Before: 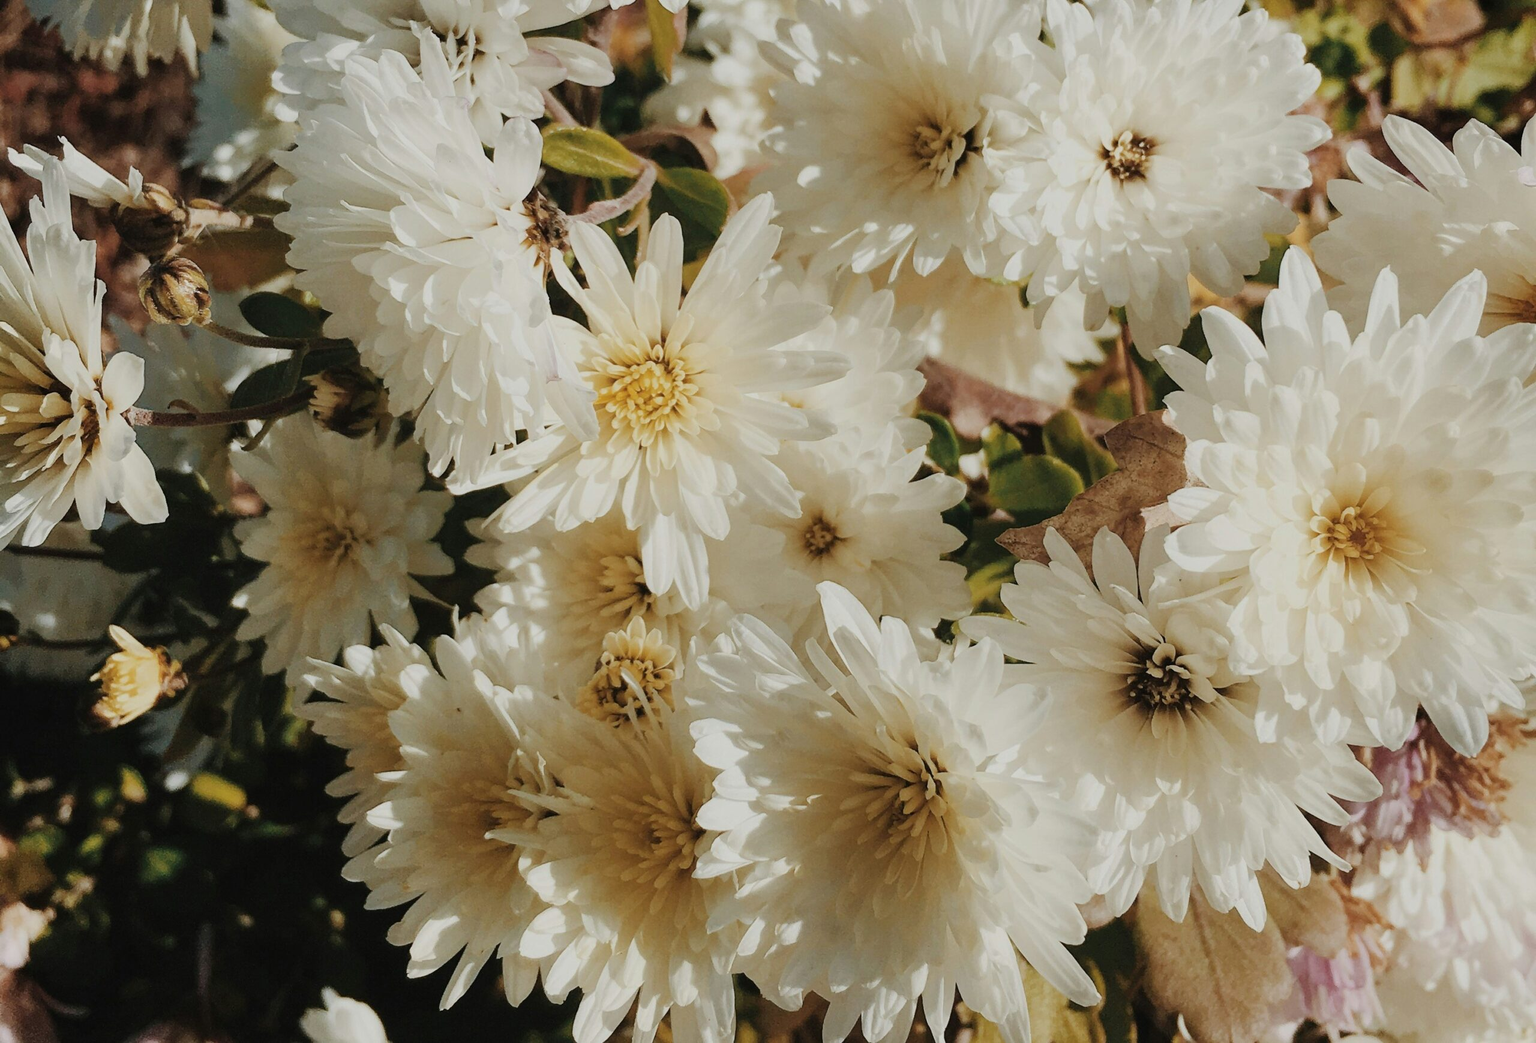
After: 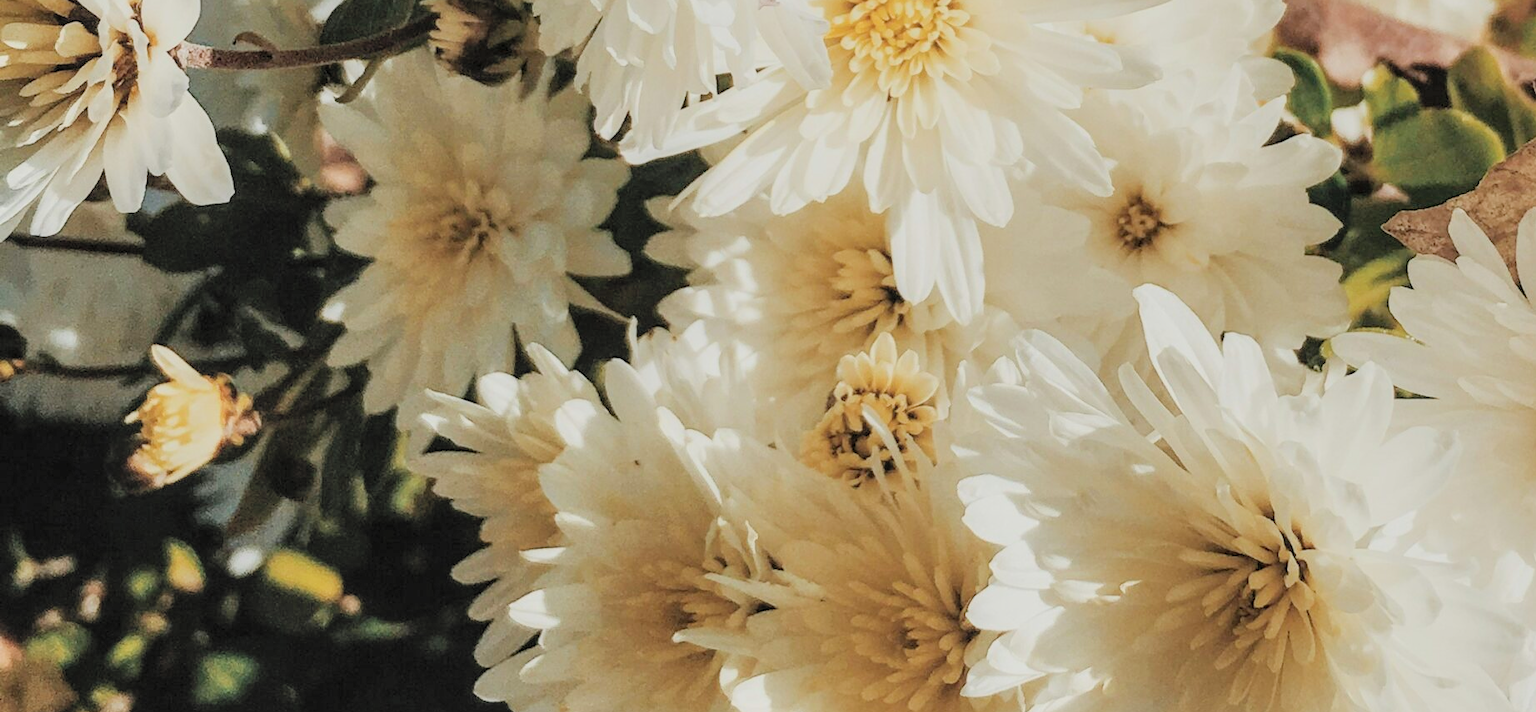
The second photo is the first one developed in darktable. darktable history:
contrast brightness saturation: contrast 0.103, brightness 0.311, saturation 0.147
local contrast: detail 130%
filmic rgb: middle gray luminance 18.34%, black relative exposure -10.47 EV, white relative exposure 3.41 EV, target black luminance 0%, hardness 6.04, latitude 98.69%, contrast 0.842, shadows ↔ highlights balance 0.601%
crop: top 36.128%, right 27.964%, bottom 14.701%
